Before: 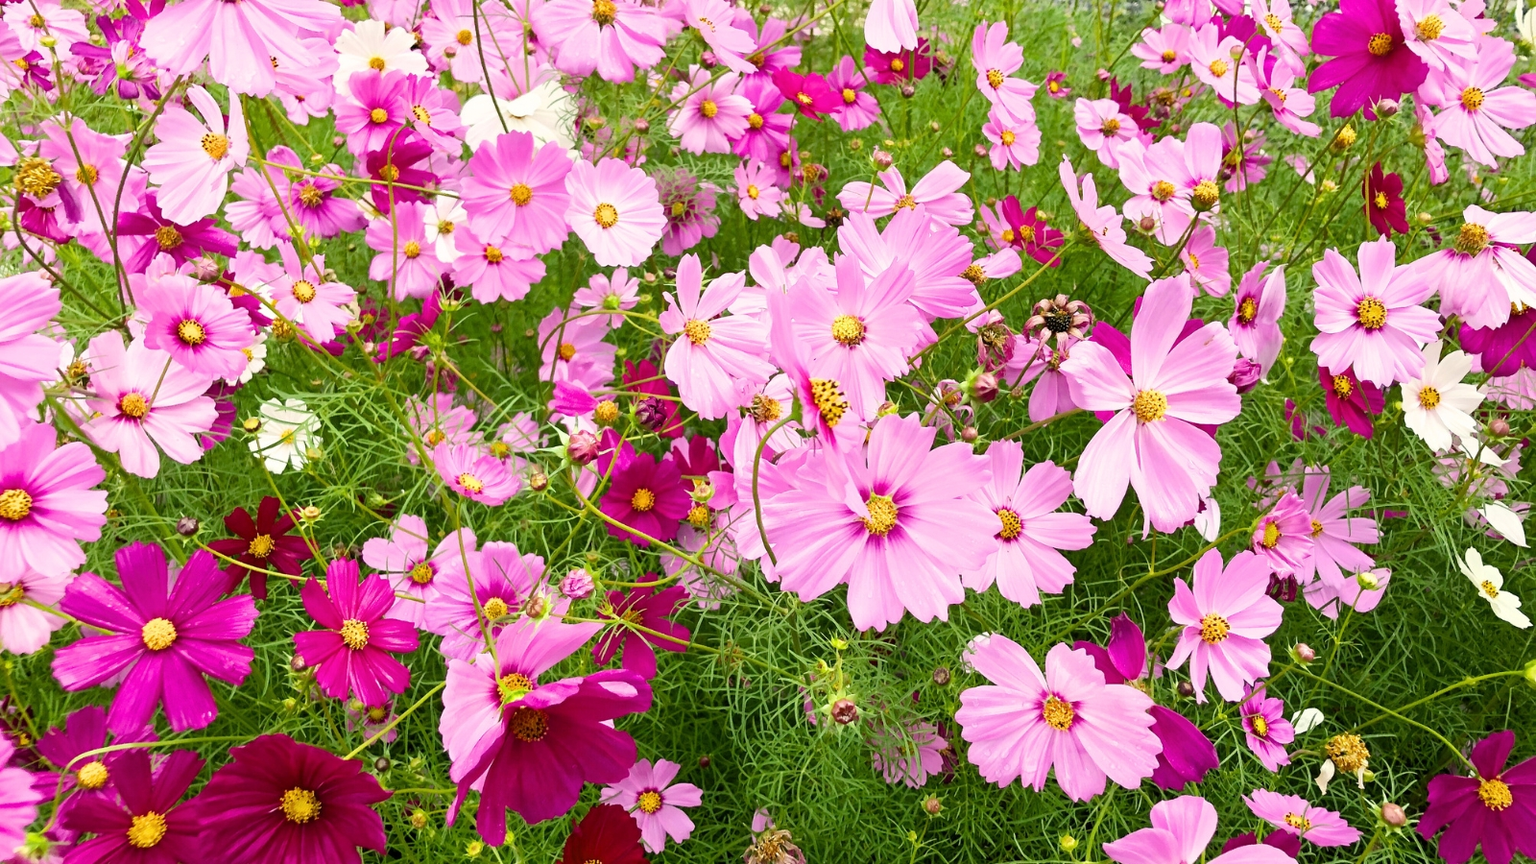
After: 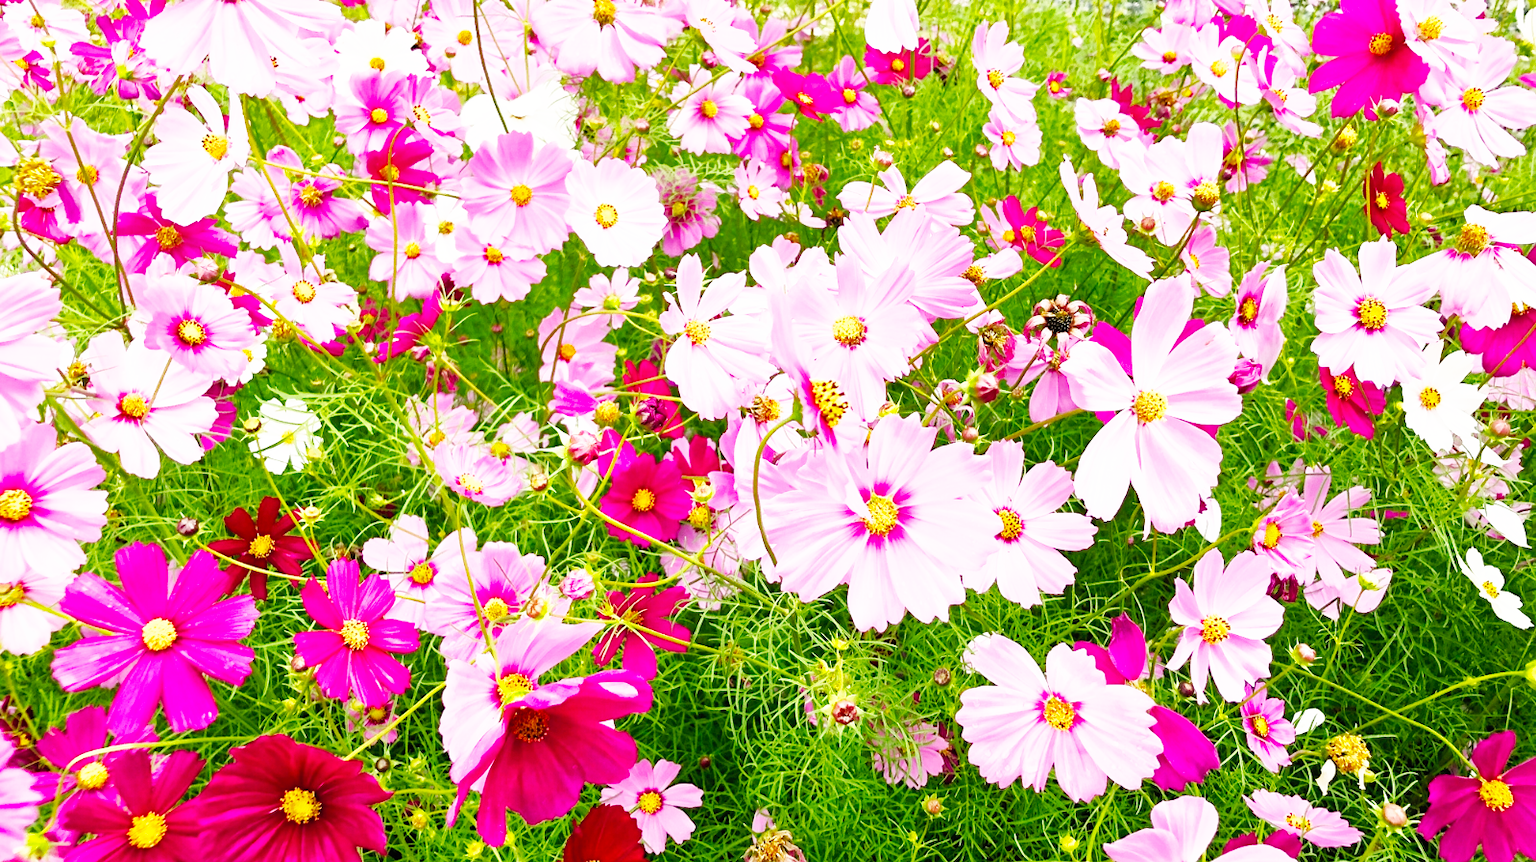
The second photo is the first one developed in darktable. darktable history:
crop: top 0.05%, bottom 0.098%
base curve: curves: ch0 [(0, 0) (0.007, 0.004) (0.027, 0.03) (0.046, 0.07) (0.207, 0.54) (0.442, 0.872) (0.673, 0.972) (1, 1)], preserve colors none
shadows and highlights: on, module defaults
